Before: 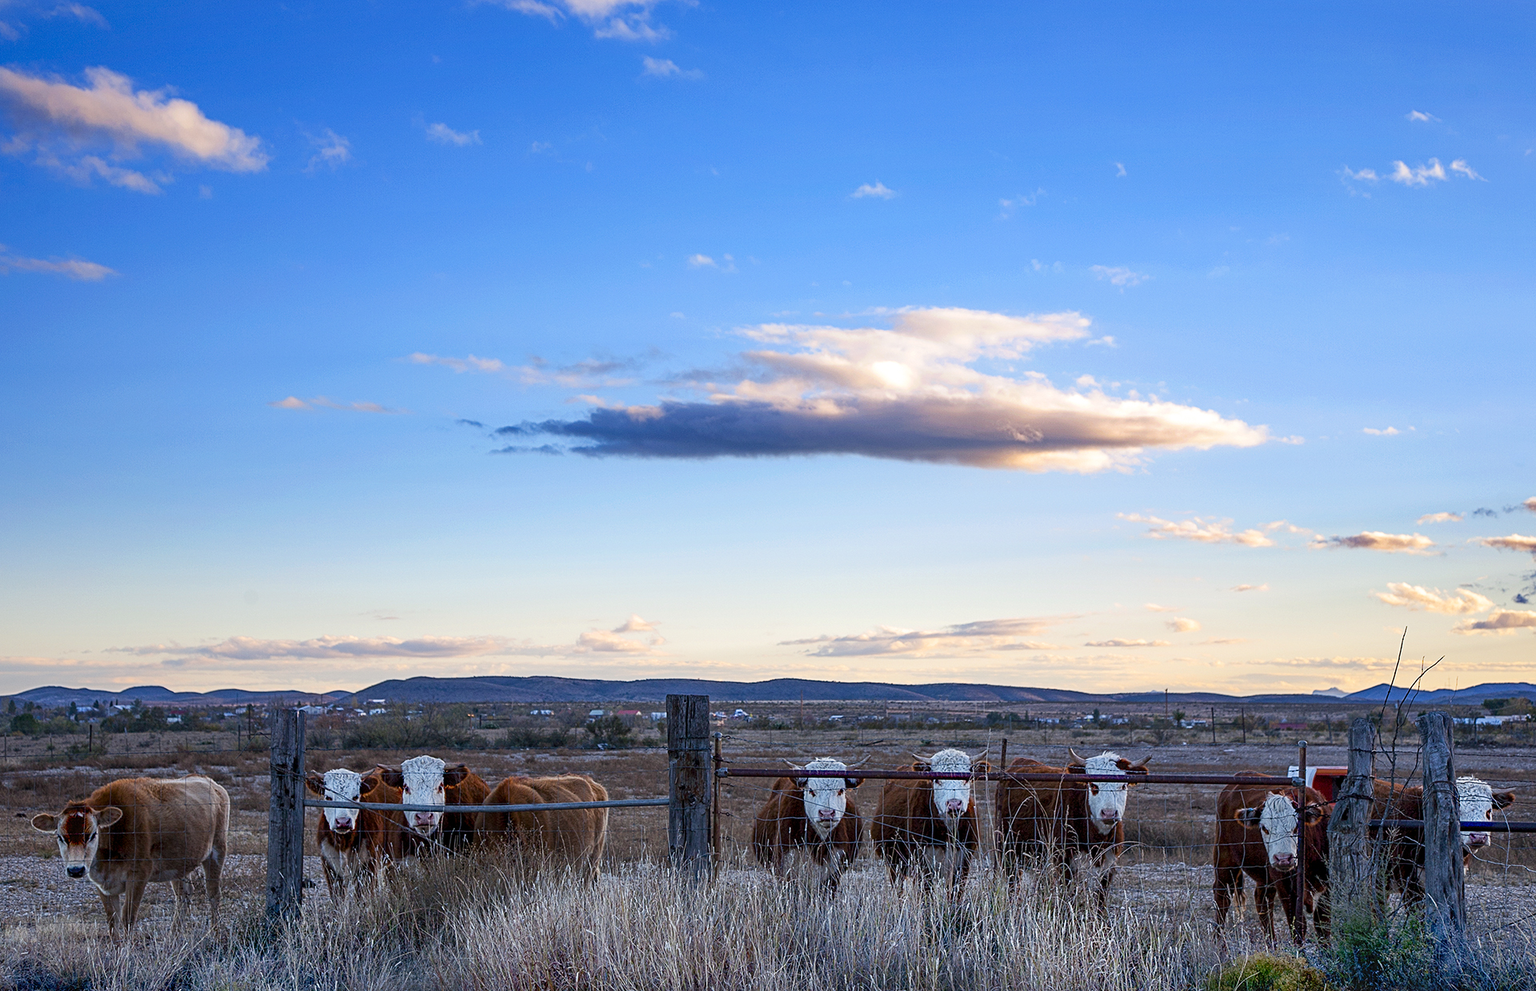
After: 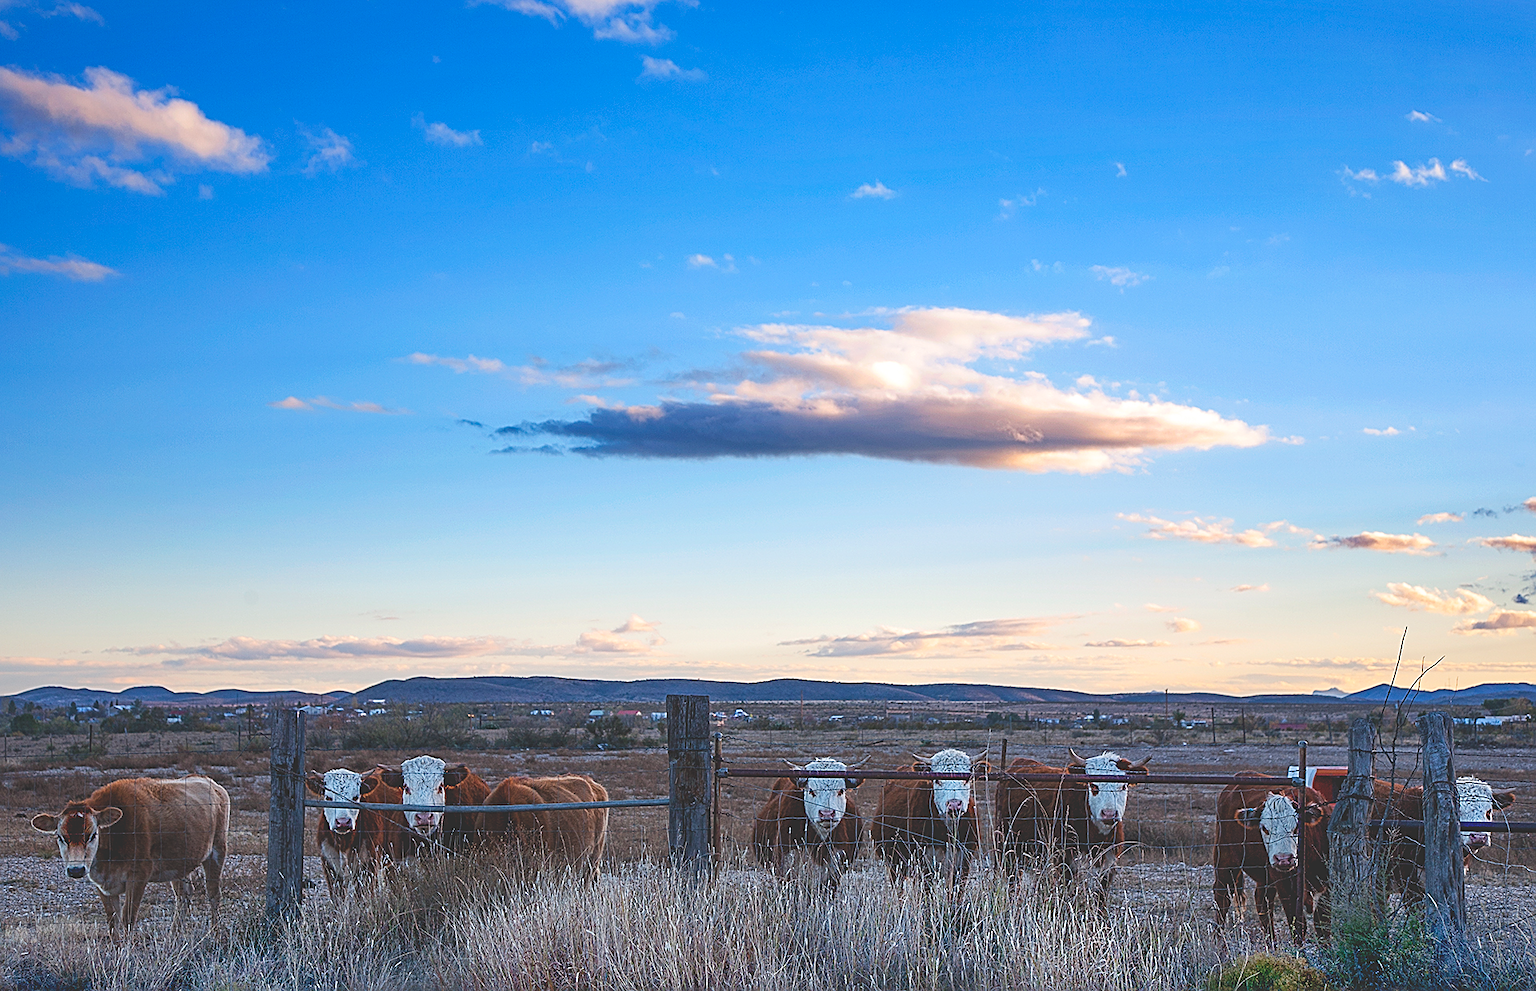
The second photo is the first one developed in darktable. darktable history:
sharpen: on, module defaults
exposure: black level correction -0.027, compensate exposure bias true, compensate highlight preservation false
